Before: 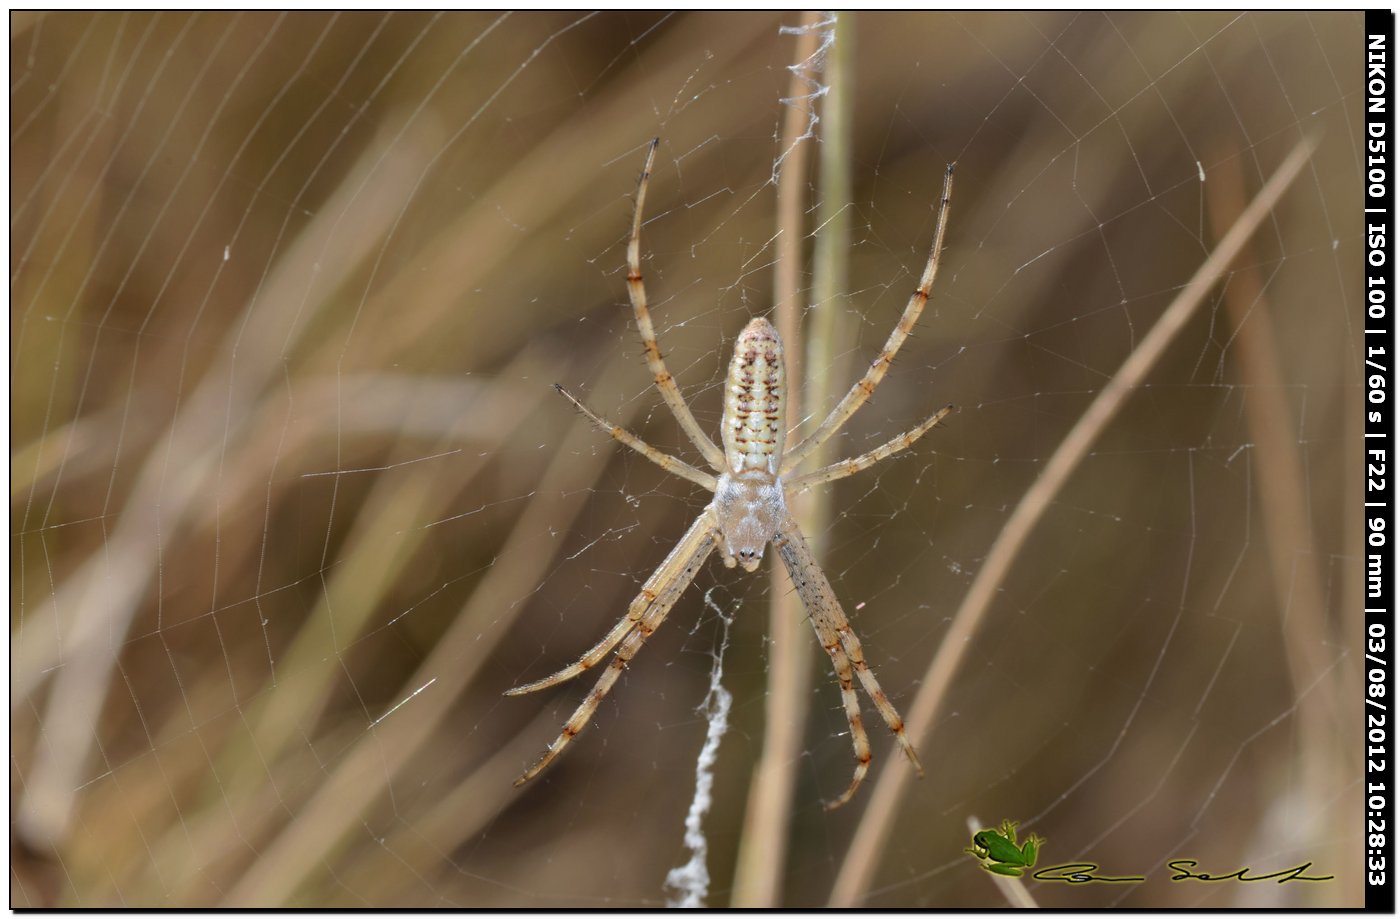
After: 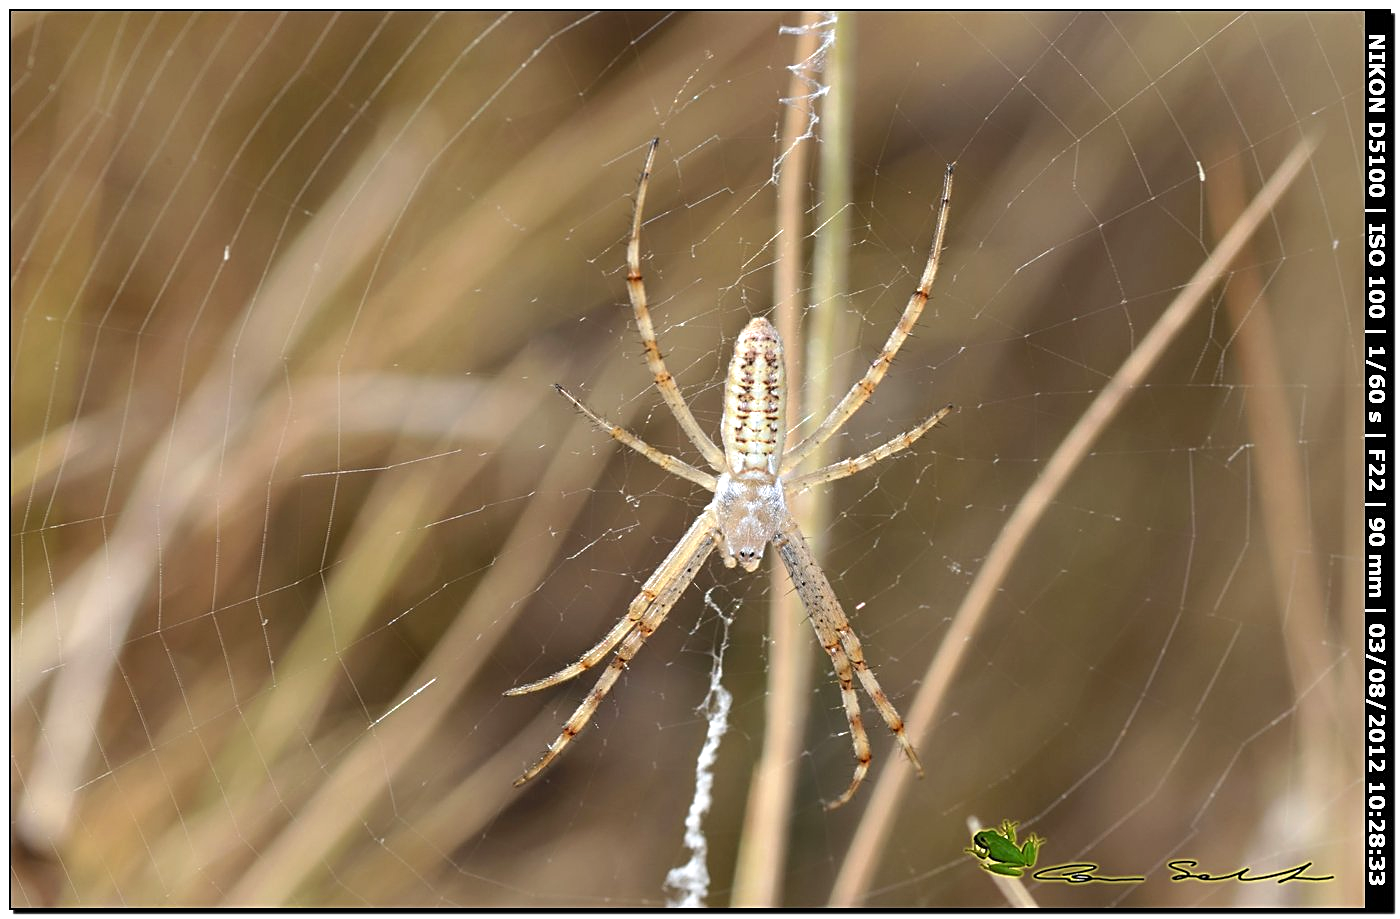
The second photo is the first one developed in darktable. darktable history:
sharpen: on, module defaults
exposure: exposure 0.61 EV, compensate highlight preservation false
